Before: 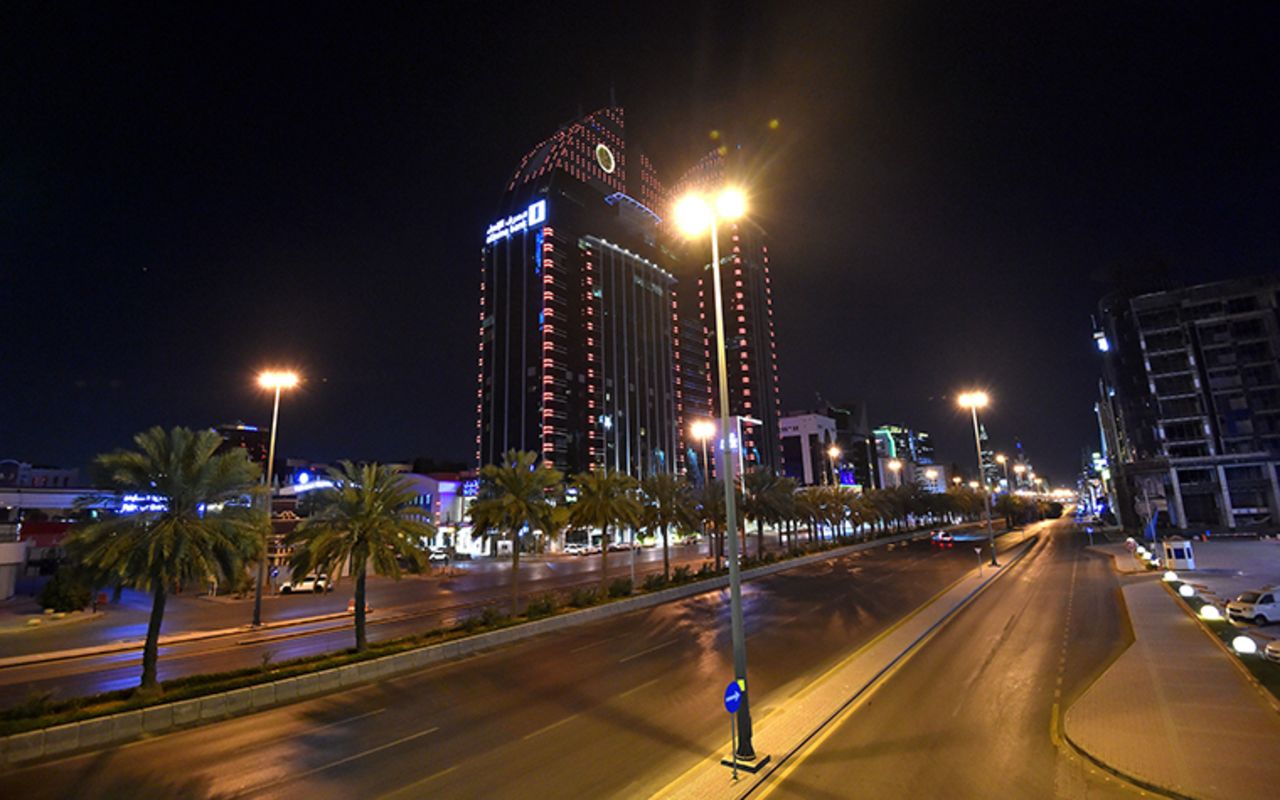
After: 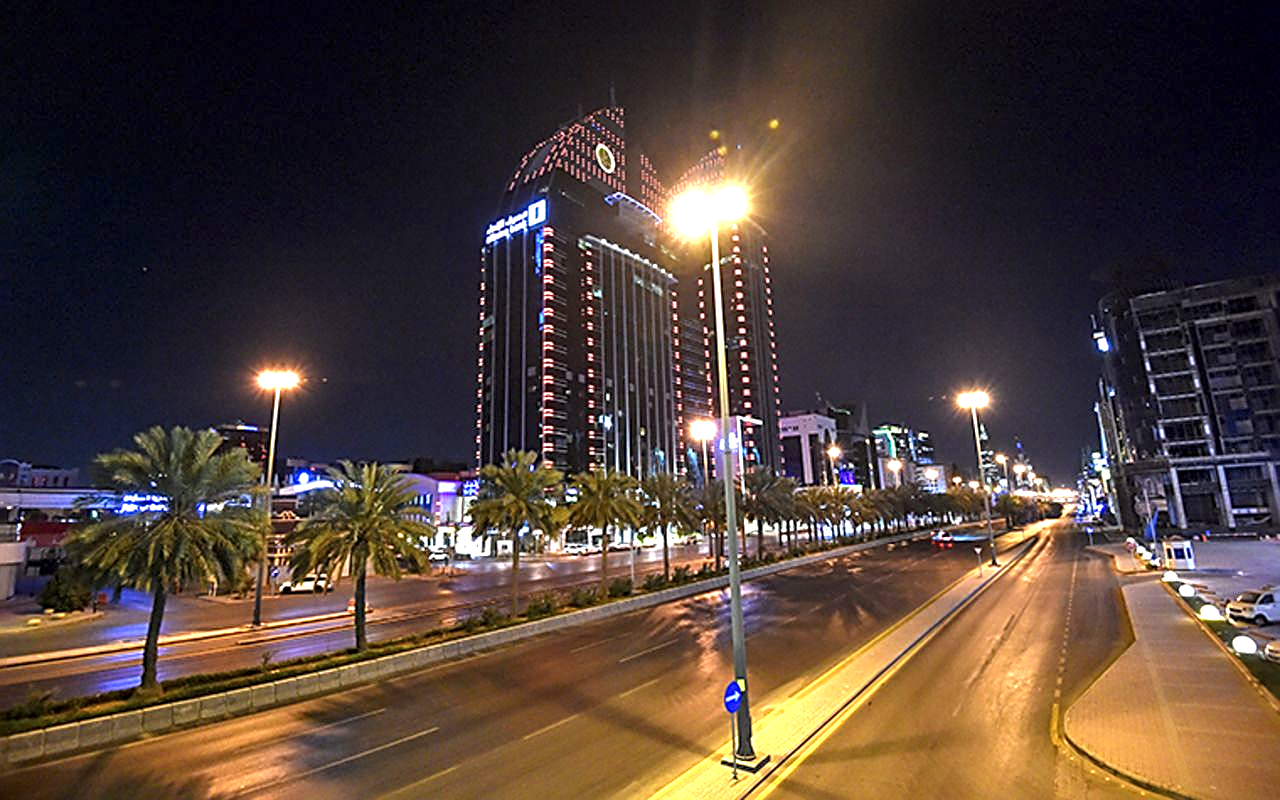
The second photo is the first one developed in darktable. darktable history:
exposure: exposure 1.064 EV, compensate highlight preservation false
local contrast: on, module defaults
sharpen: radius 2.695, amount 0.664
